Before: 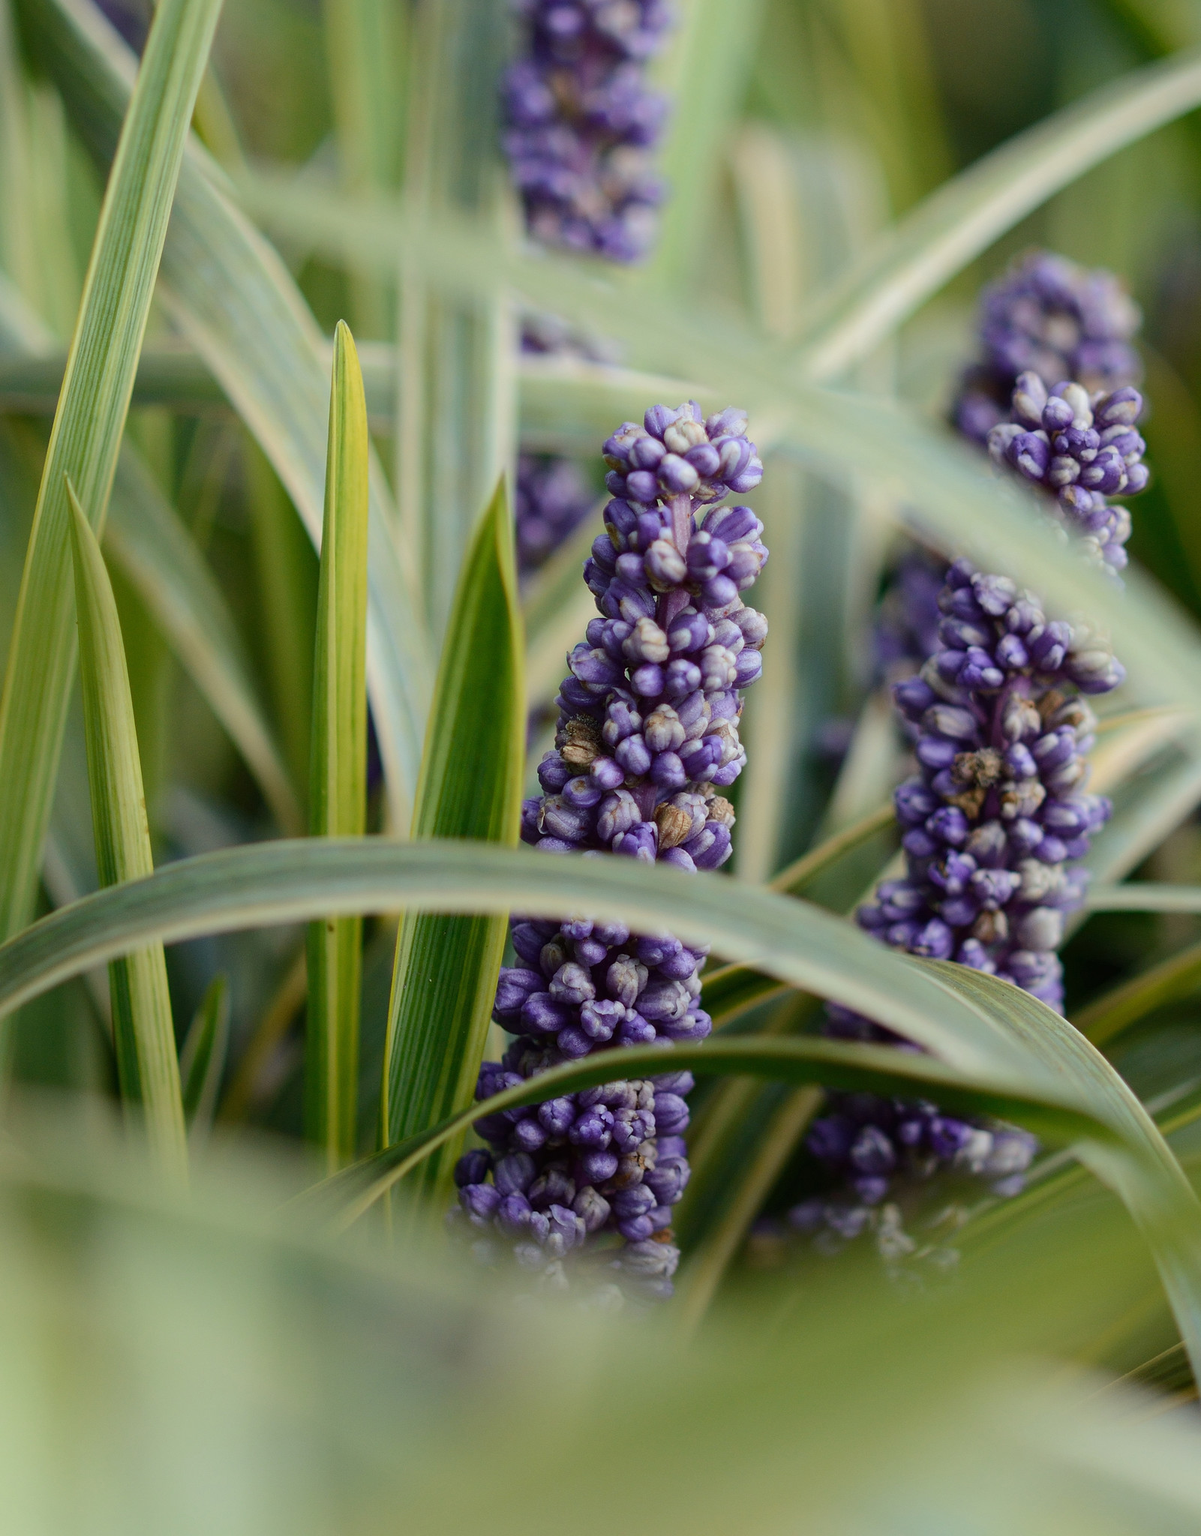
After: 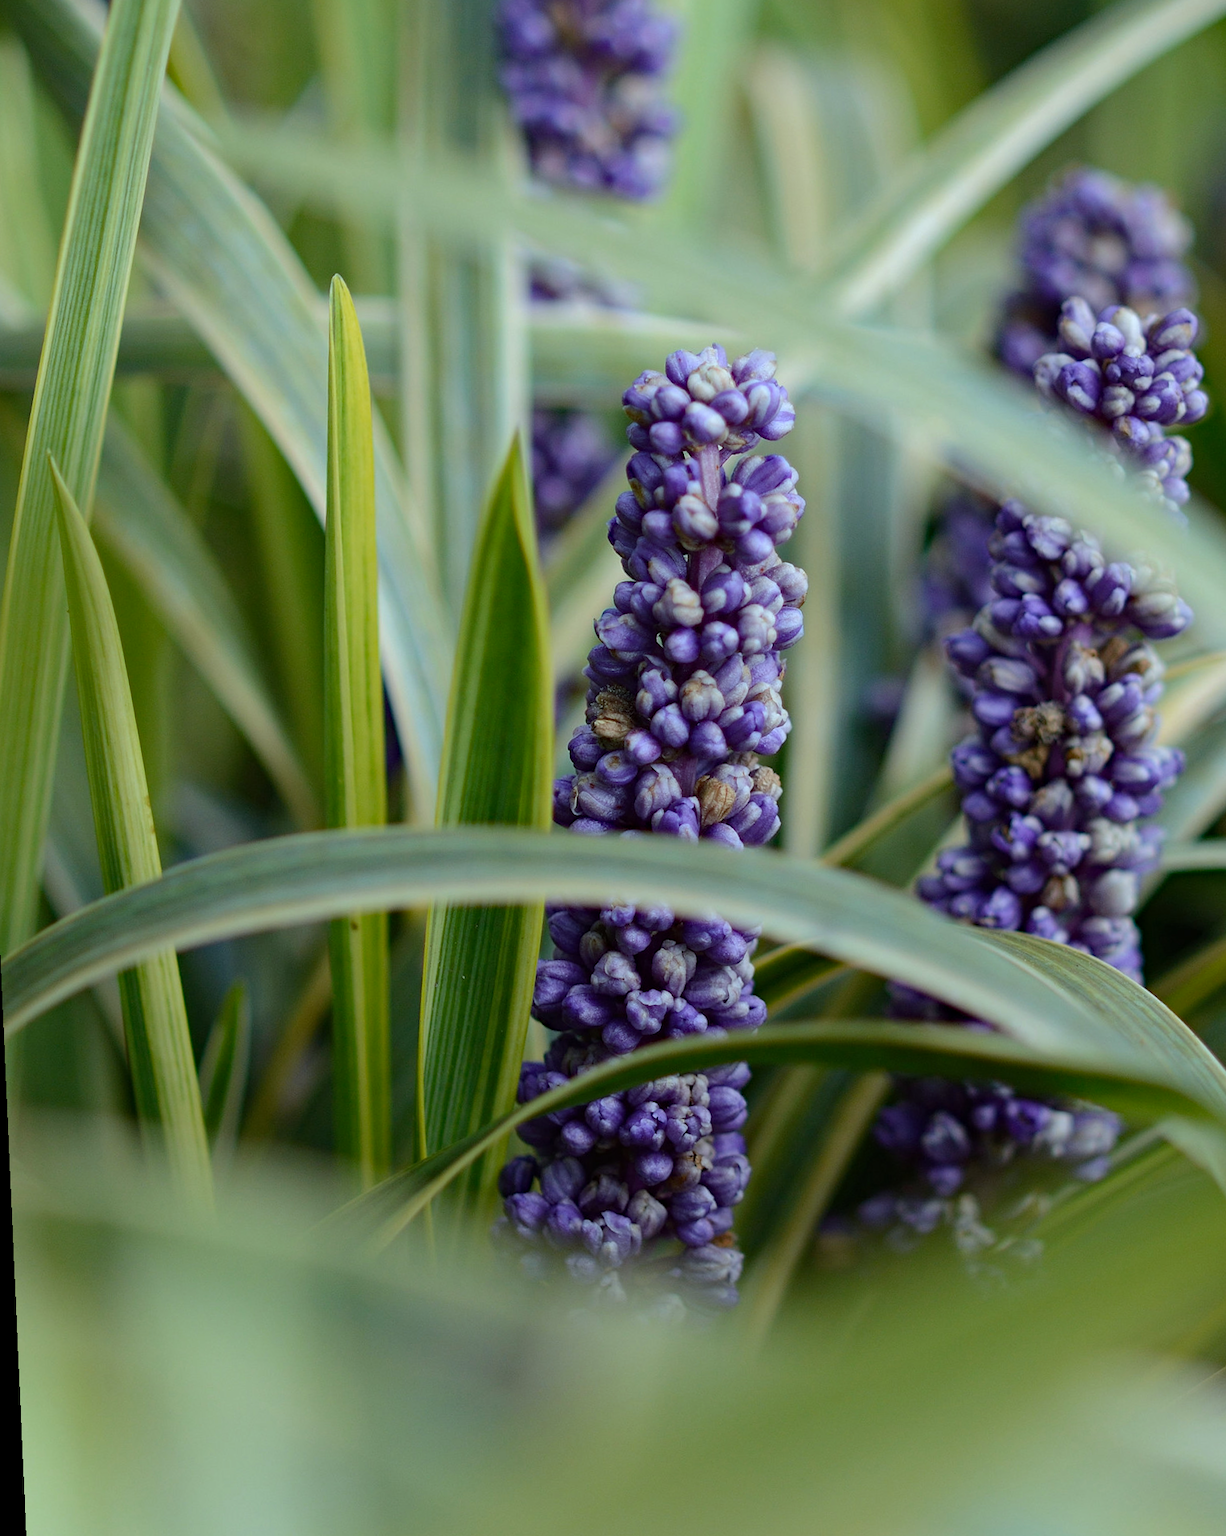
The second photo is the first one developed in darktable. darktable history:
haze removal: compatibility mode true, adaptive false
rotate and perspective: rotation -2.56°, automatic cropping off
white balance: red 0.925, blue 1.046
crop: left 3.305%, top 6.436%, right 6.389%, bottom 3.258%
